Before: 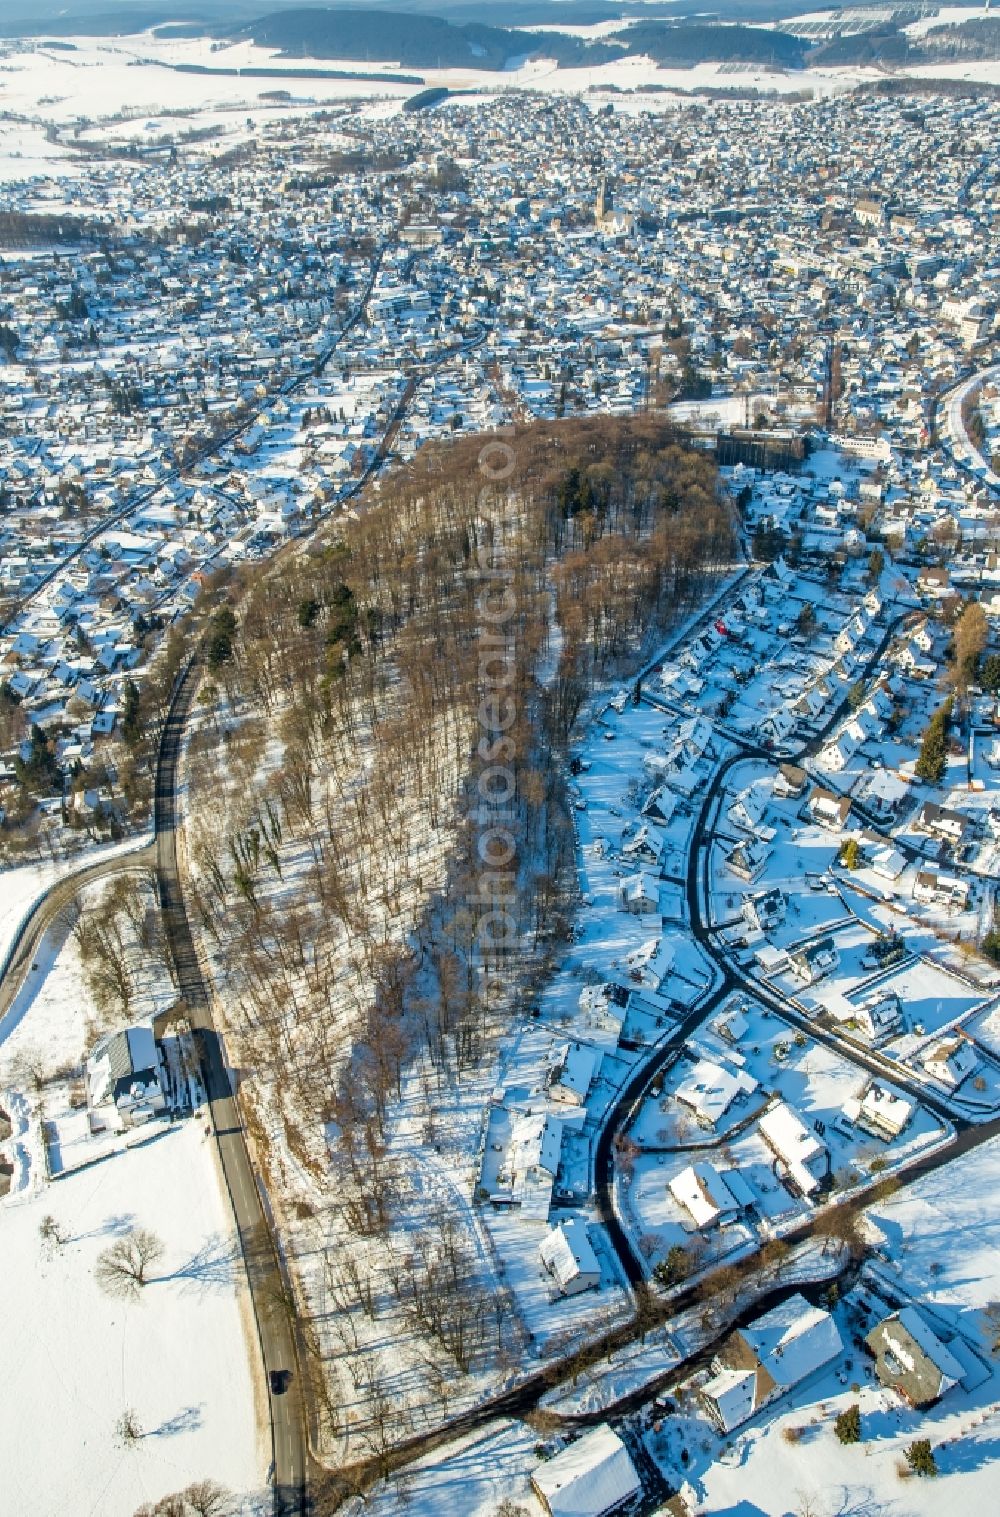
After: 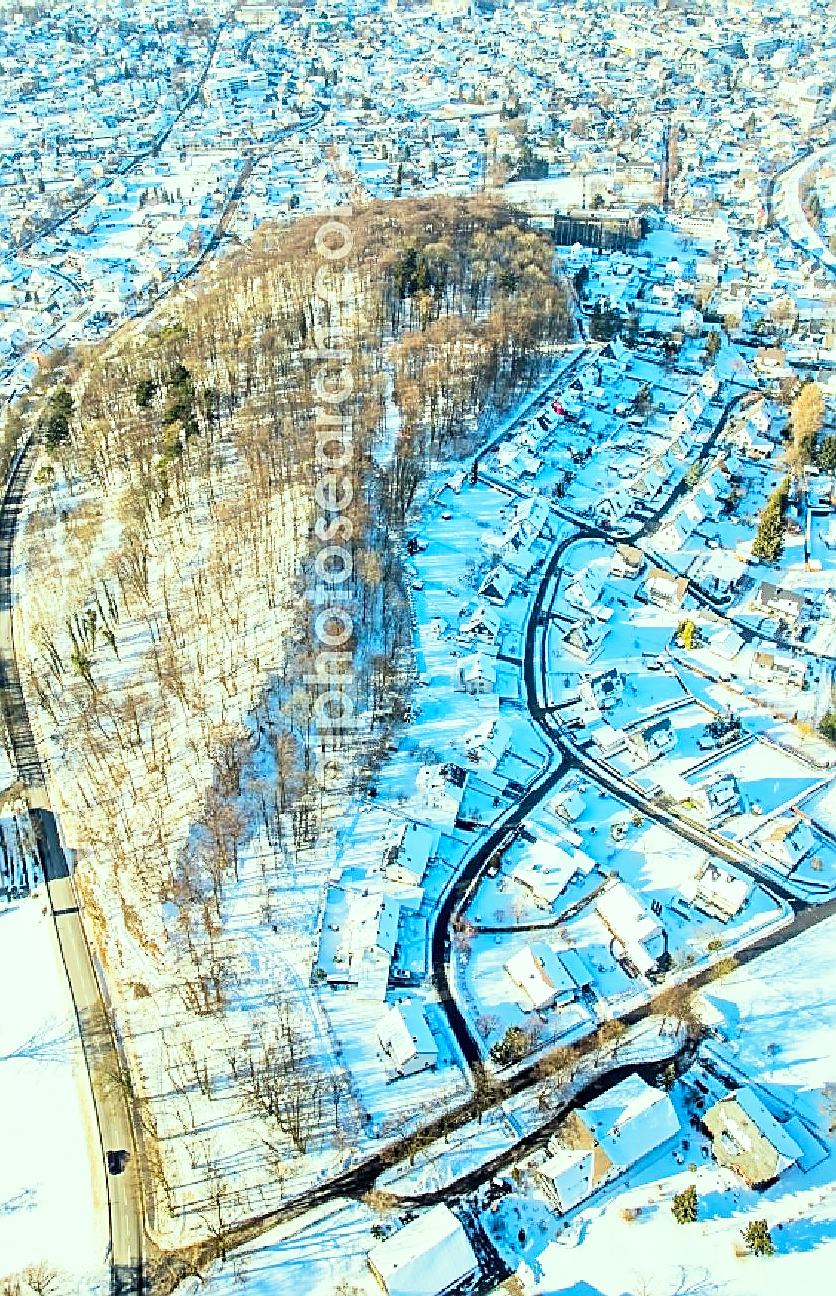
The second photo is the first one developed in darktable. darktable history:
tone equalizer: -7 EV 0.143 EV, -6 EV 0.633 EV, -5 EV 1.13 EV, -4 EV 1.35 EV, -3 EV 1.18 EV, -2 EV 0.6 EV, -1 EV 0.155 EV, edges refinement/feathering 500, mask exposure compensation -1.57 EV, preserve details guided filter
base curve: curves: ch0 [(0, 0) (0.688, 0.865) (1, 1)], preserve colors none
sharpen: amount 0.904
crop: left 16.388%, top 14.543%
color correction: highlights a* -7.72, highlights b* 3.58
